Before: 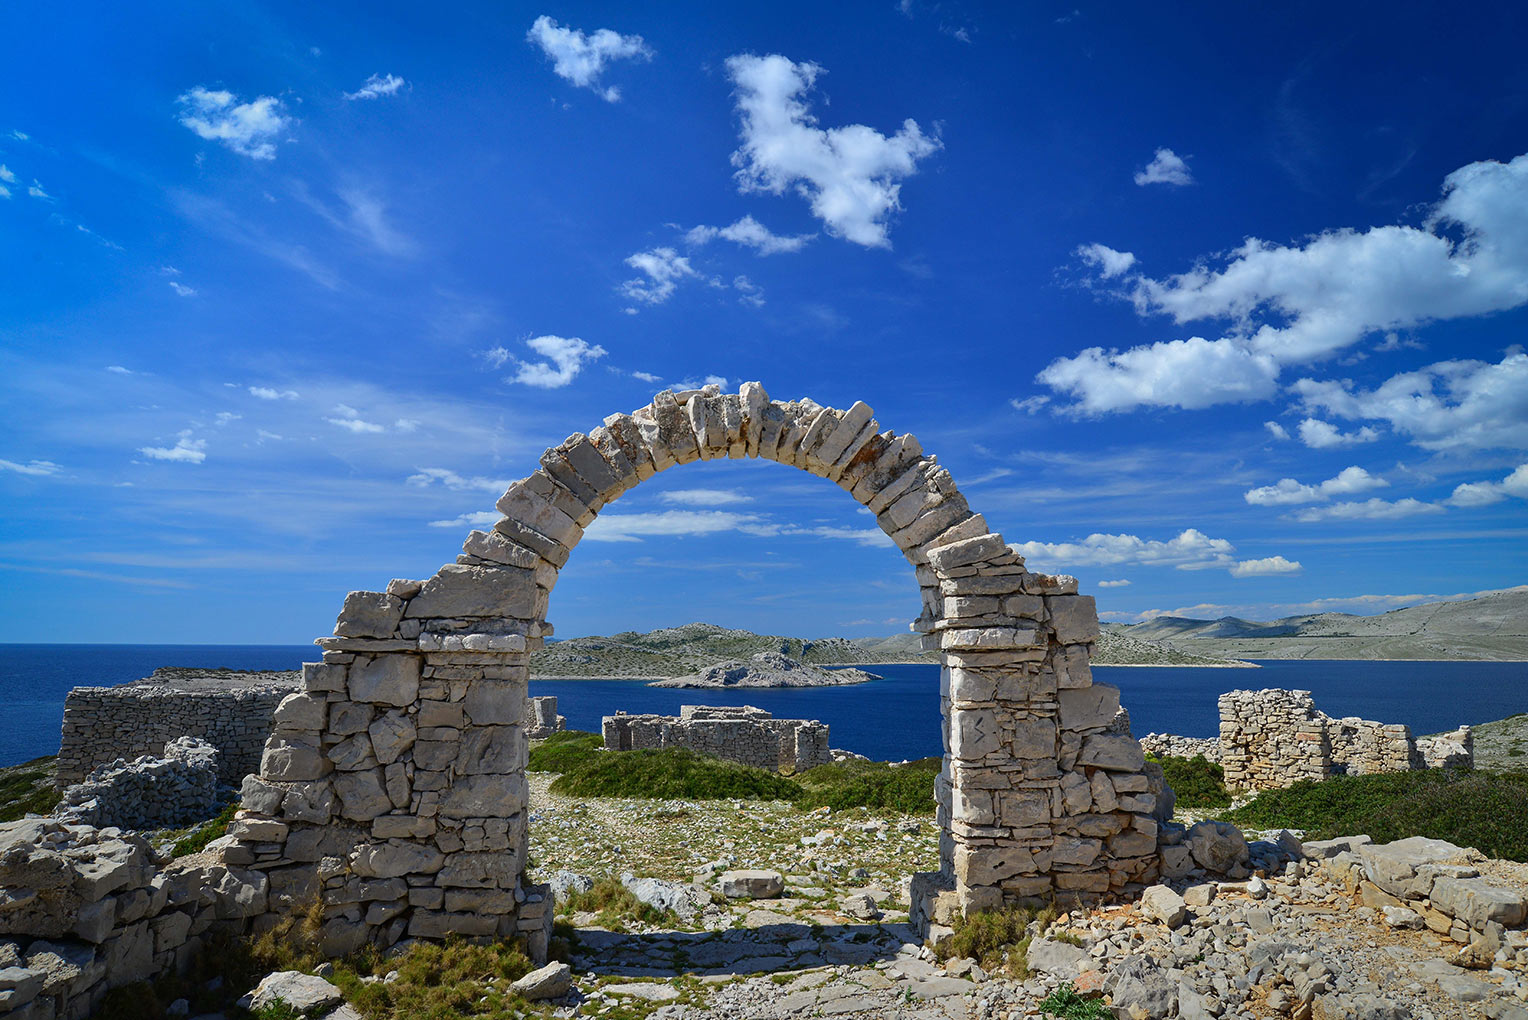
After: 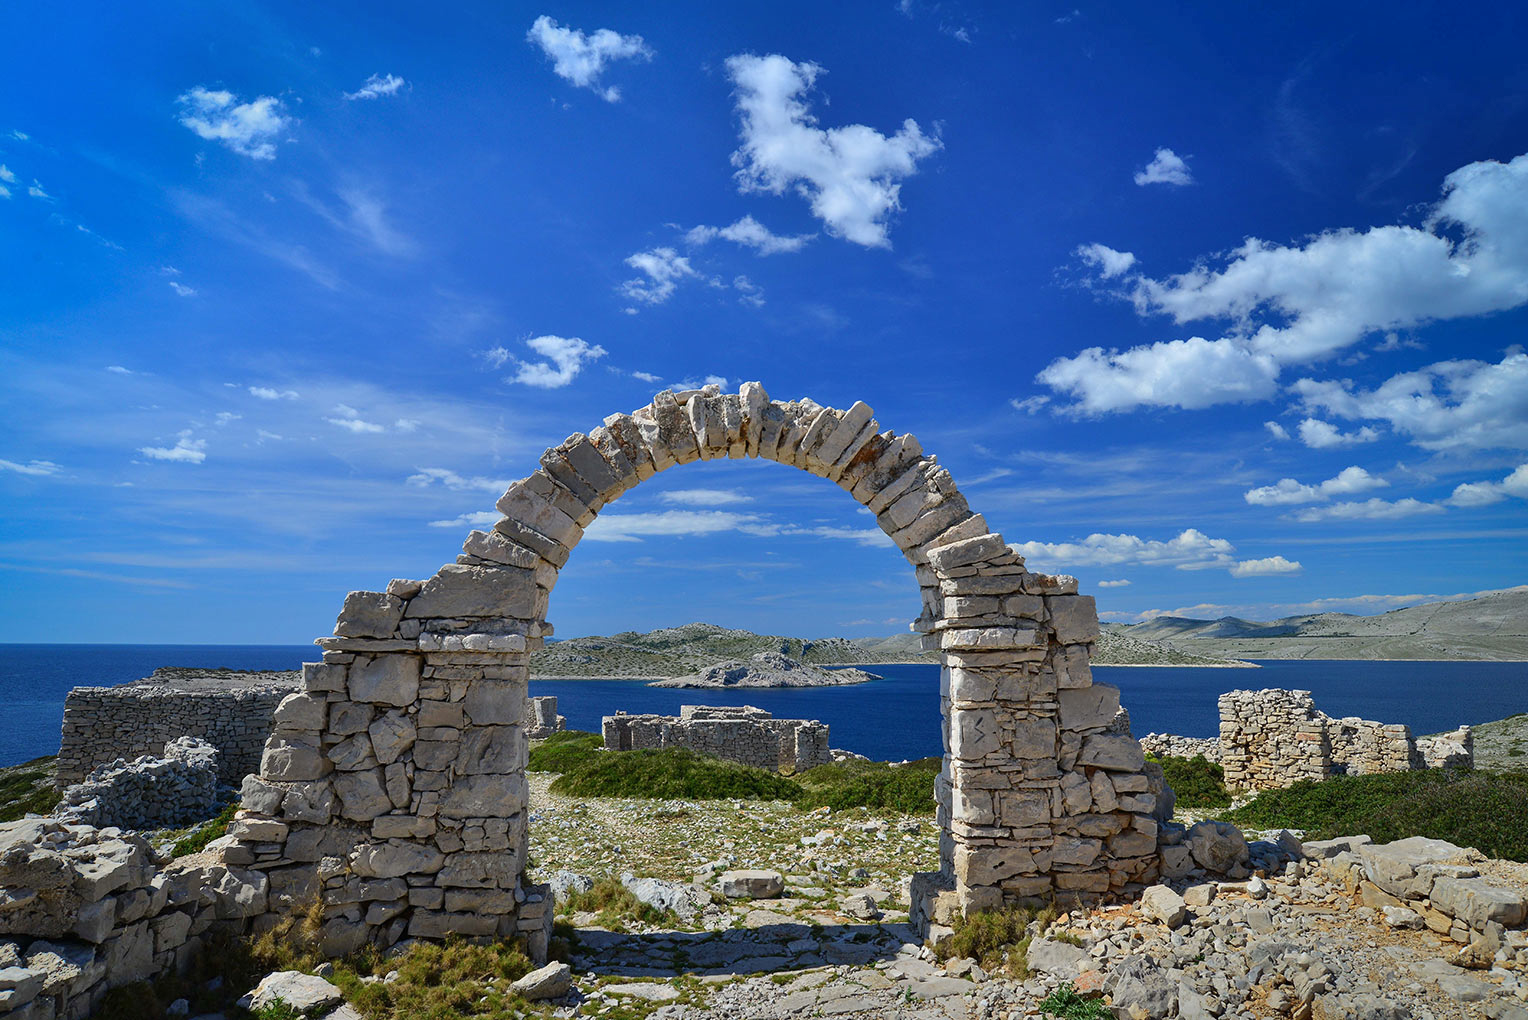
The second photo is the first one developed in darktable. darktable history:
shadows and highlights: shadows 49.01, highlights -40.83, soften with gaussian
